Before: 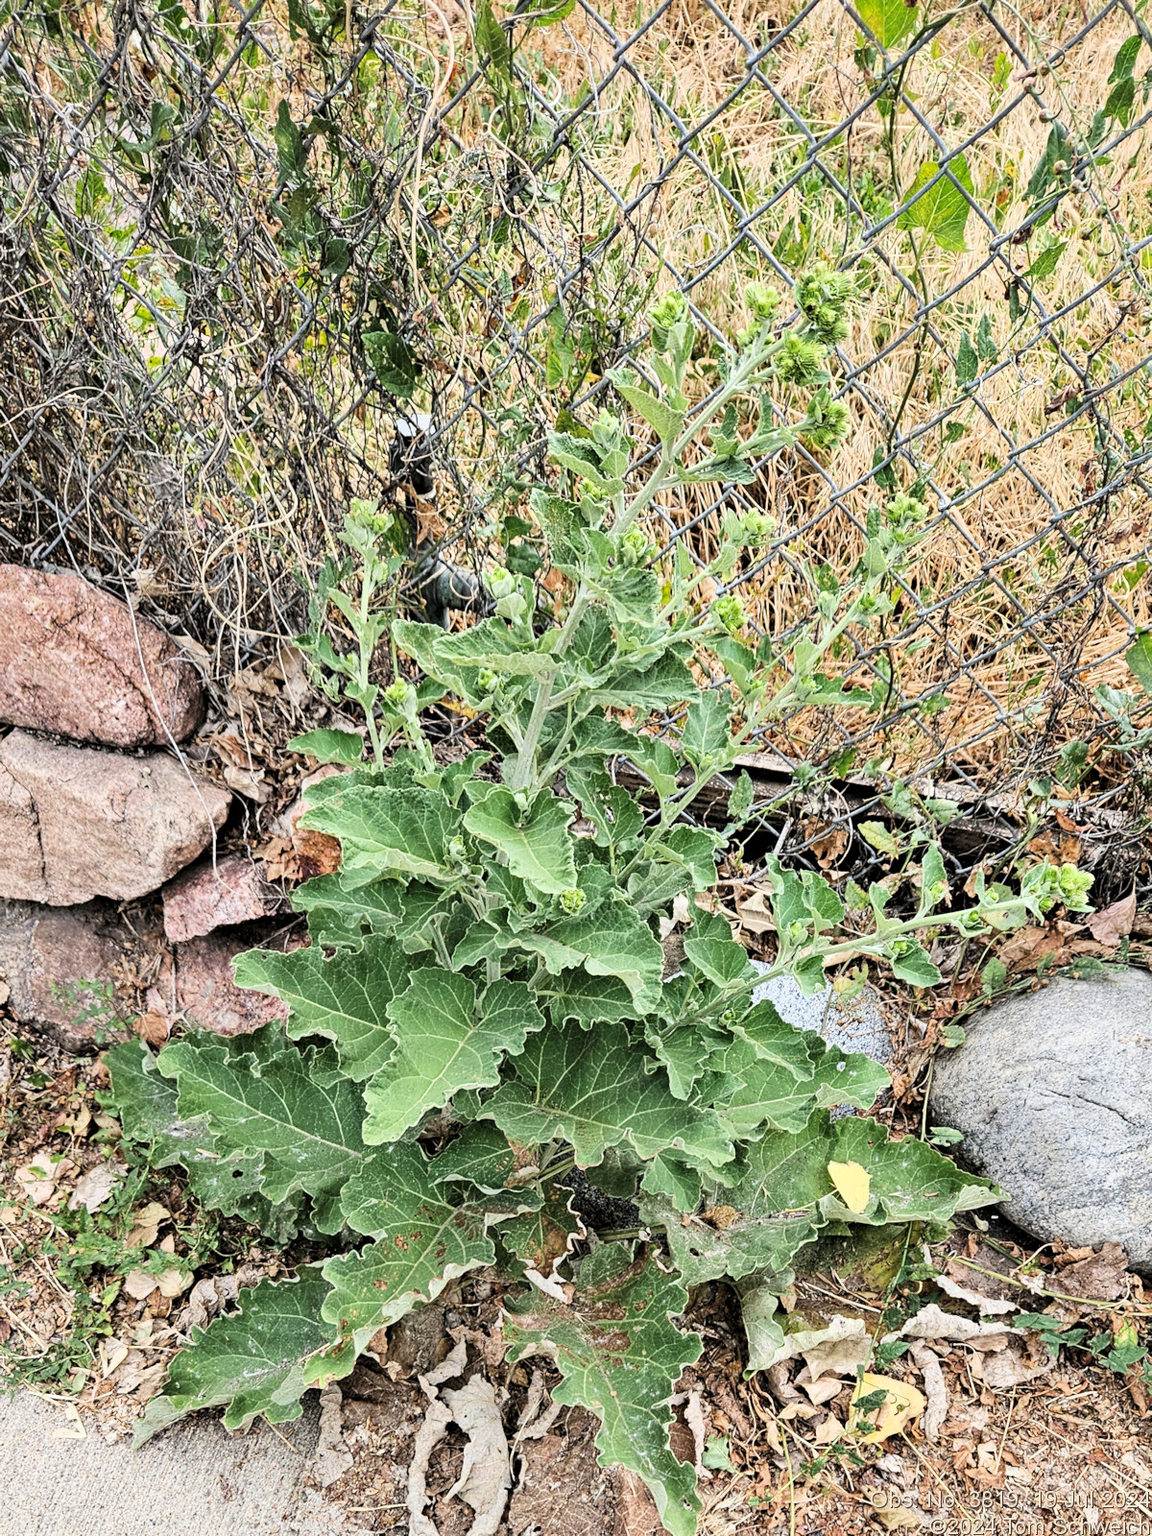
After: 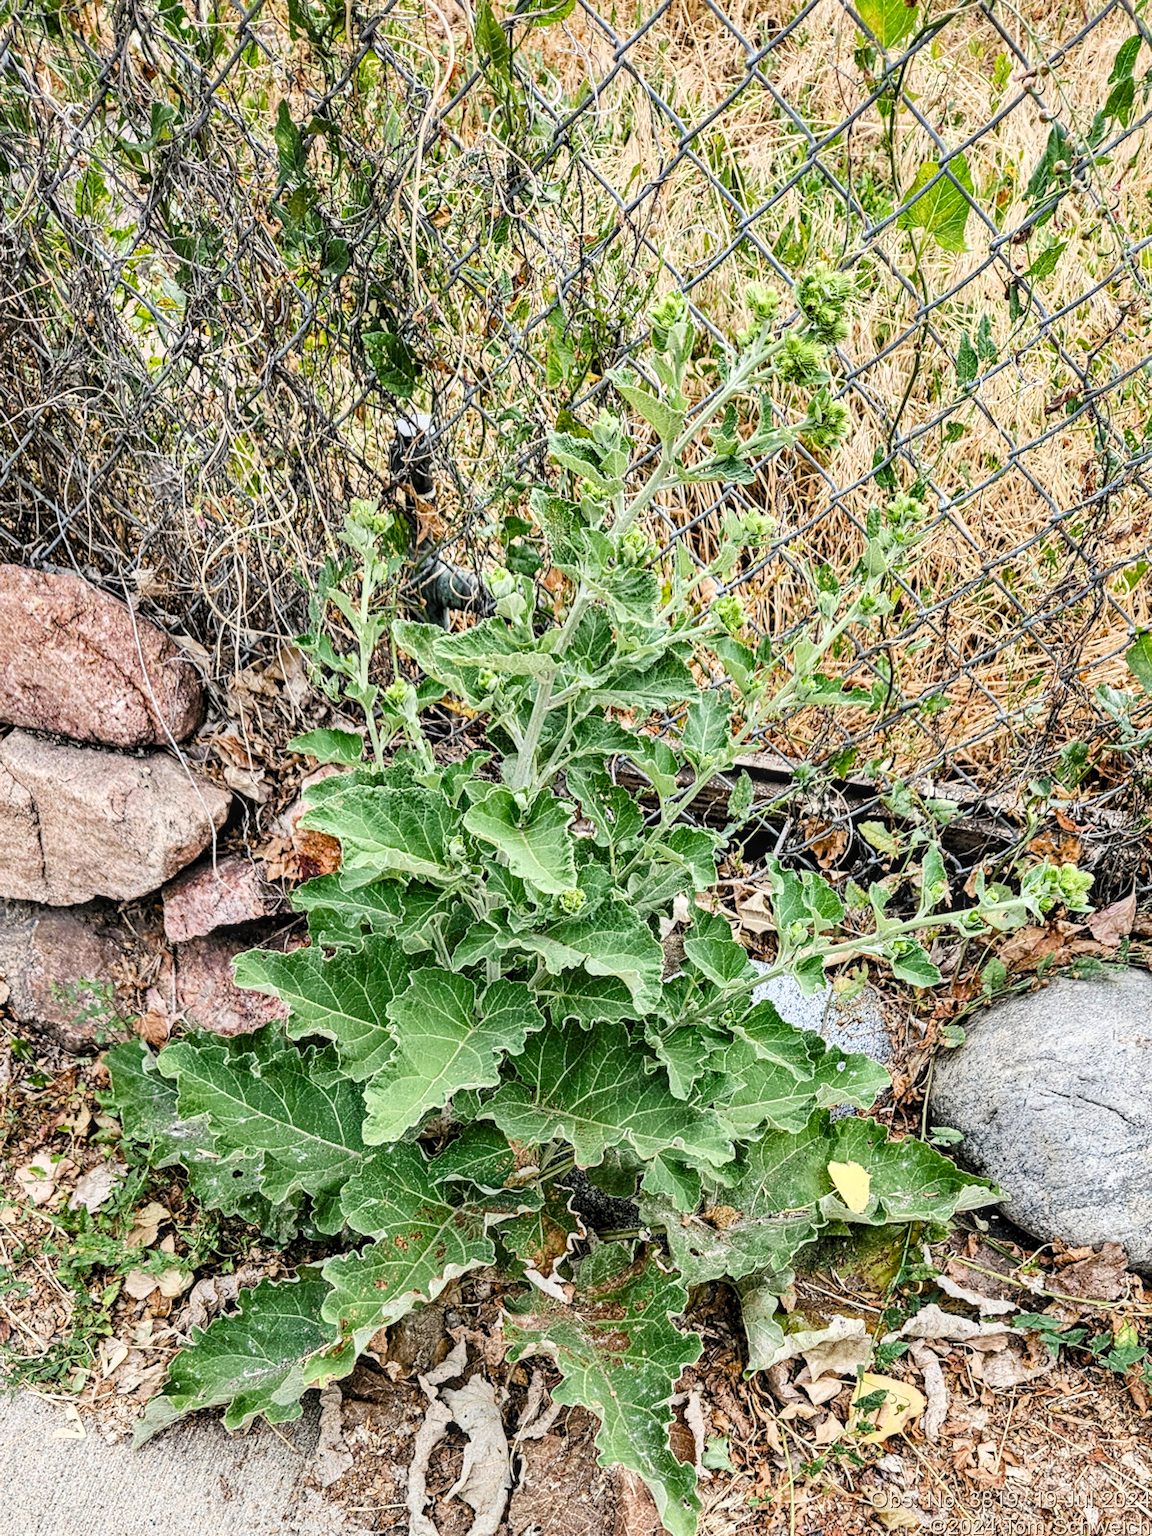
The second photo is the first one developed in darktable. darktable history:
color balance rgb: shadows lift › chroma 1.007%, shadows lift › hue 241.26°, perceptual saturation grading › global saturation 19.273%, perceptual saturation grading › highlights -24.728%, perceptual saturation grading › shadows 49.327%, global vibrance 3.129%
local contrast: on, module defaults
